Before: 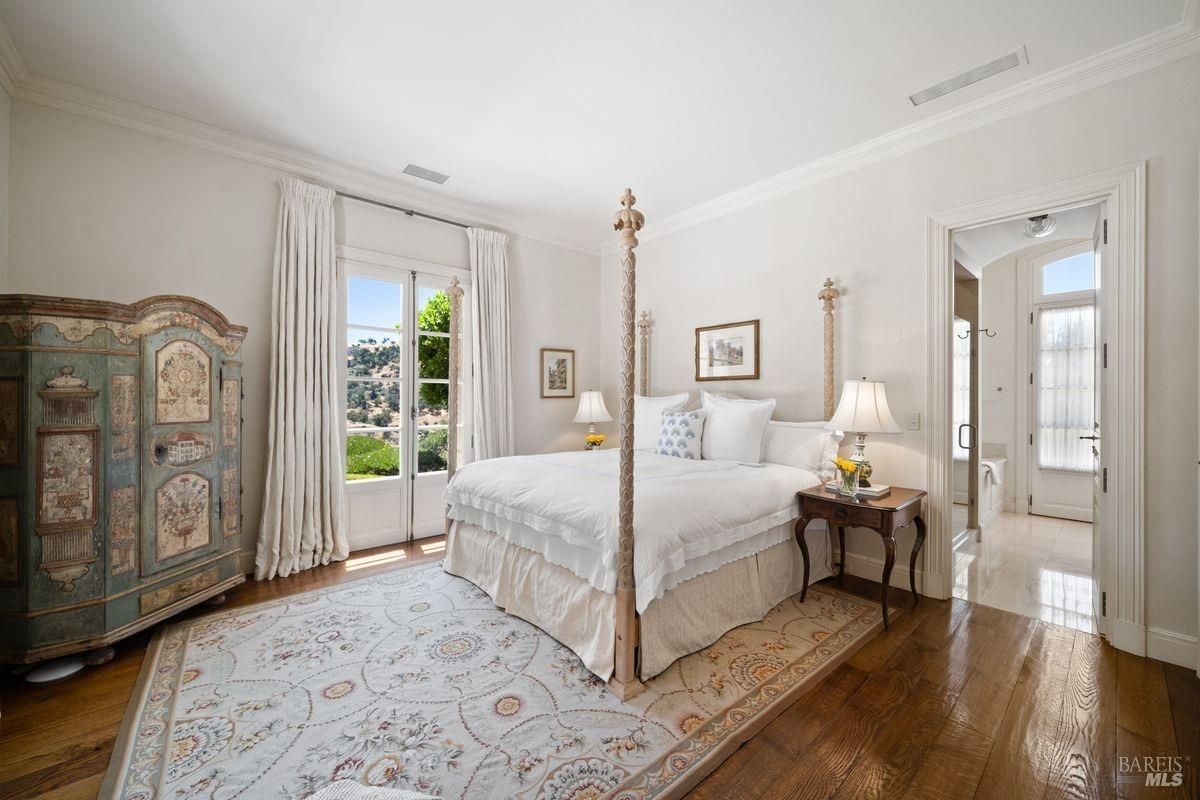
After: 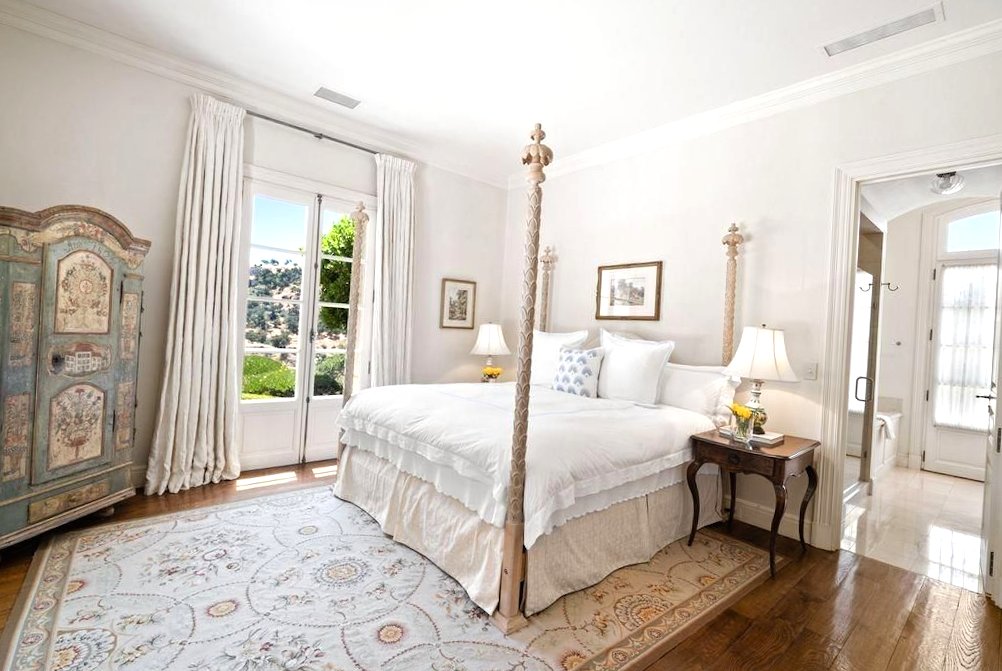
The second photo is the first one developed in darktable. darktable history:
tone equalizer: -8 EV -0.377 EV, -7 EV -0.374 EV, -6 EV -0.311 EV, -5 EV -0.212 EV, -3 EV 0.249 EV, -2 EV 0.355 EV, -1 EV 0.371 EV, +0 EV 0.418 EV
crop and rotate: angle -3.07°, left 5.217%, top 5.159%, right 4.656%, bottom 4.324%
